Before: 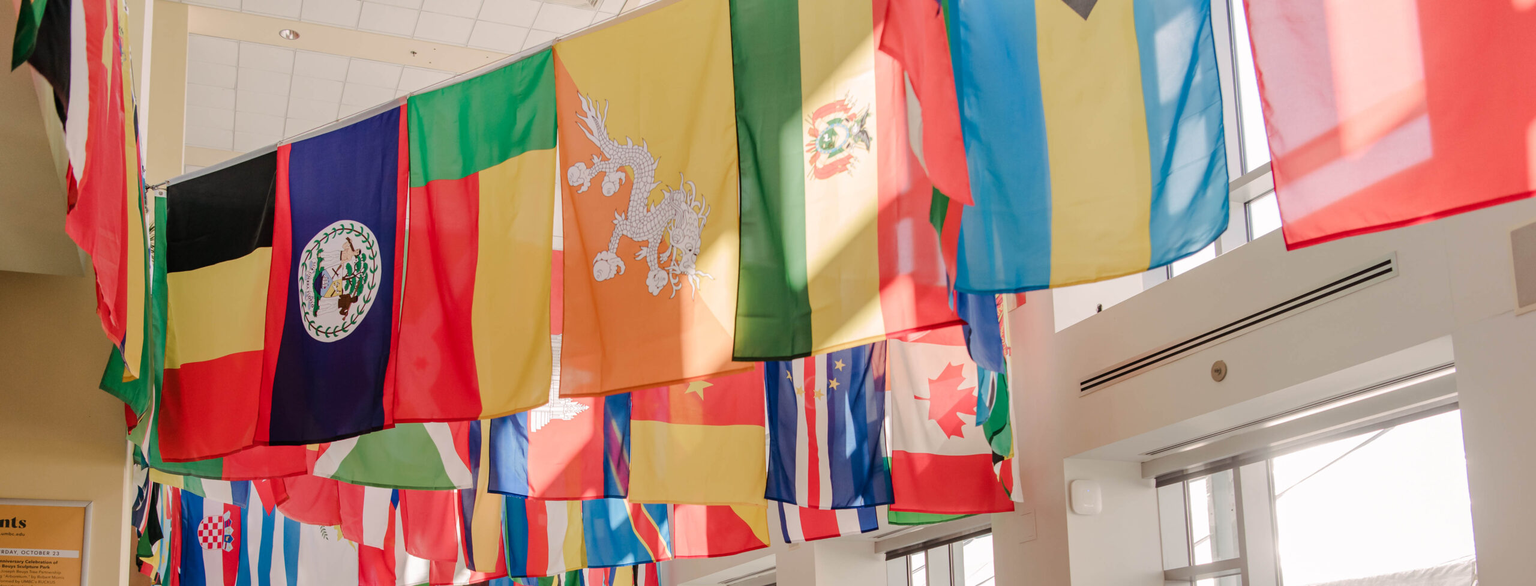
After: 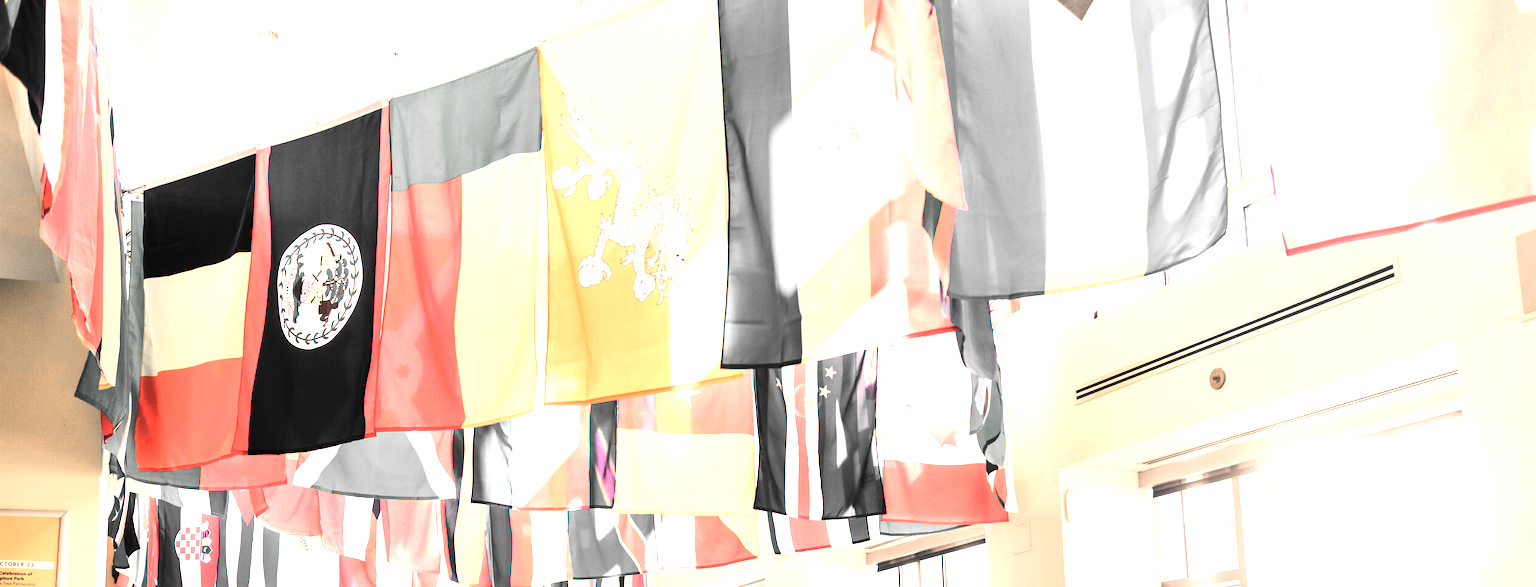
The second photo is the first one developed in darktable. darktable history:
haze removal: strength -0.105, compatibility mode true, adaptive false
crop: left 1.733%, right 0.288%, bottom 1.693%
exposure: black level correction 0, exposure 0.699 EV, compensate highlight preservation false
tone equalizer: -8 EV -0.759 EV, -7 EV -0.724 EV, -6 EV -0.564 EV, -5 EV -0.376 EV, -3 EV 0.401 EV, -2 EV 0.6 EV, -1 EV 0.689 EV, +0 EV 0.723 EV, edges refinement/feathering 500, mask exposure compensation -1.57 EV, preserve details no
color zones: curves: ch0 [(0, 0.65) (0.096, 0.644) (0.221, 0.539) (0.429, 0.5) (0.571, 0.5) (0.714, 0.5) (0.857, 0.5) (1, 0.65)]; ch1 [(0, 0.5) (0.143, 0.5) (0.257, -0.002) (0.429, 0.04) (0.571, -0.001) (0.714, -0.015) (0.857, 0.024) (1, 0.5)]
color correction: highlights a* 10.32, highlights b* 14.58, shadows a* -10.06, shadows b* -14.91
